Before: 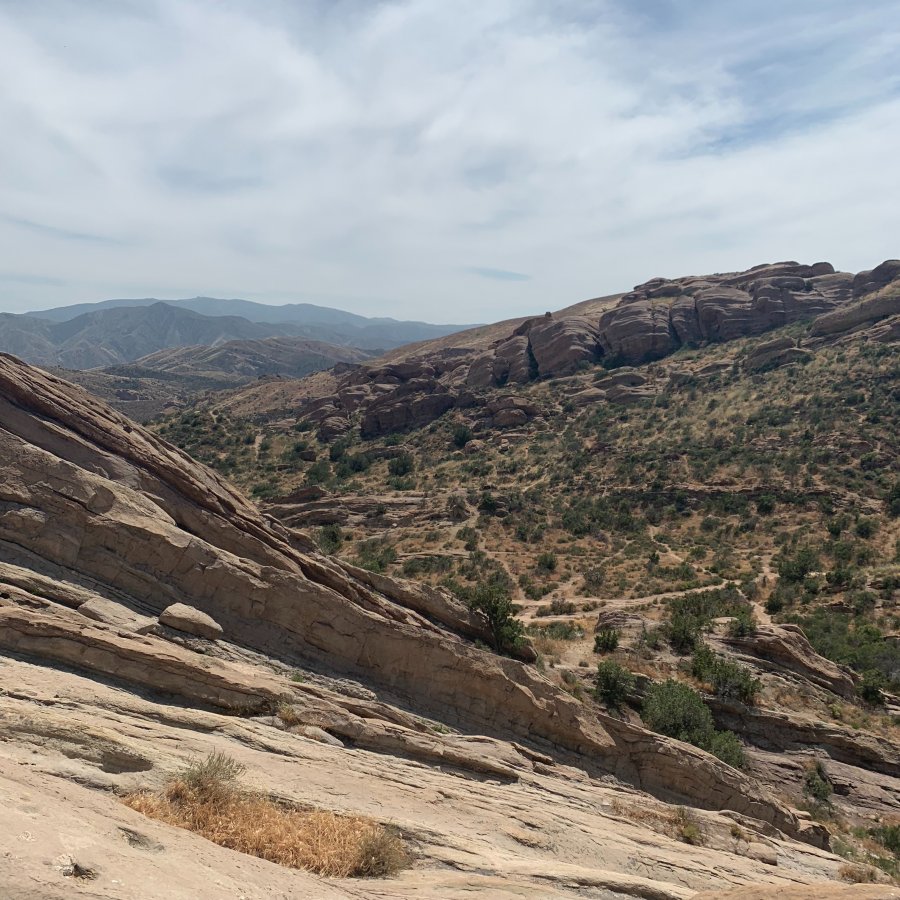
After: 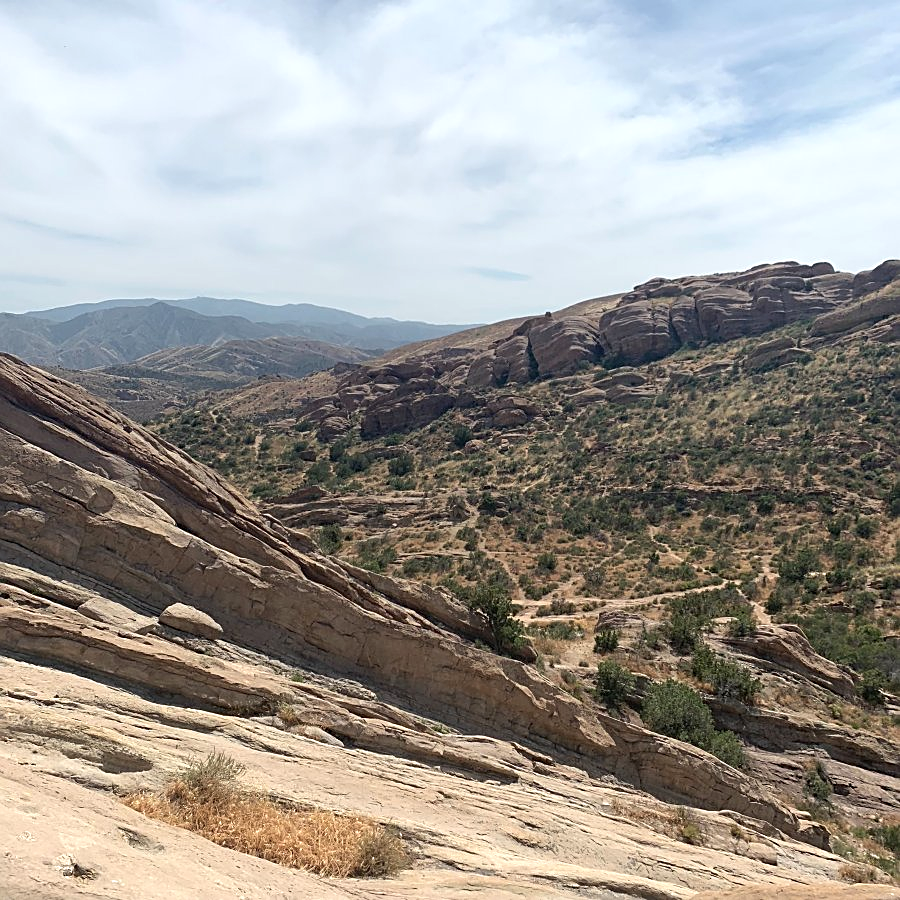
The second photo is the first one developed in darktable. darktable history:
exposure: black level correction 0, exposure 0.4 EV, compensate exposure bias true, compensate highlight preservation false
sharpen: on, module defaults
